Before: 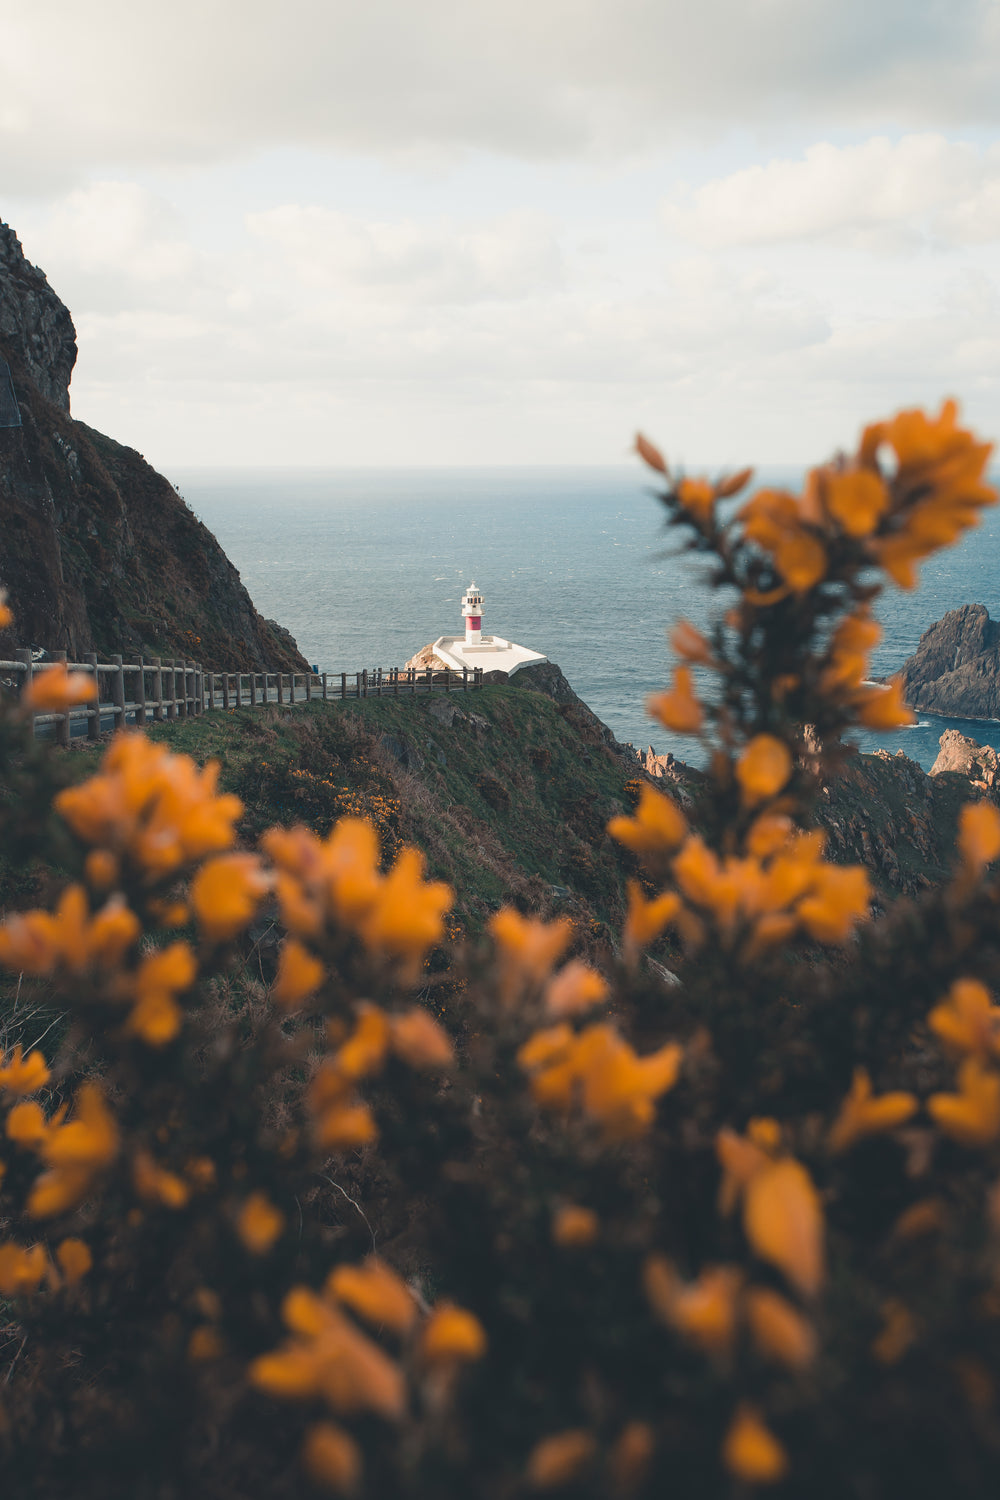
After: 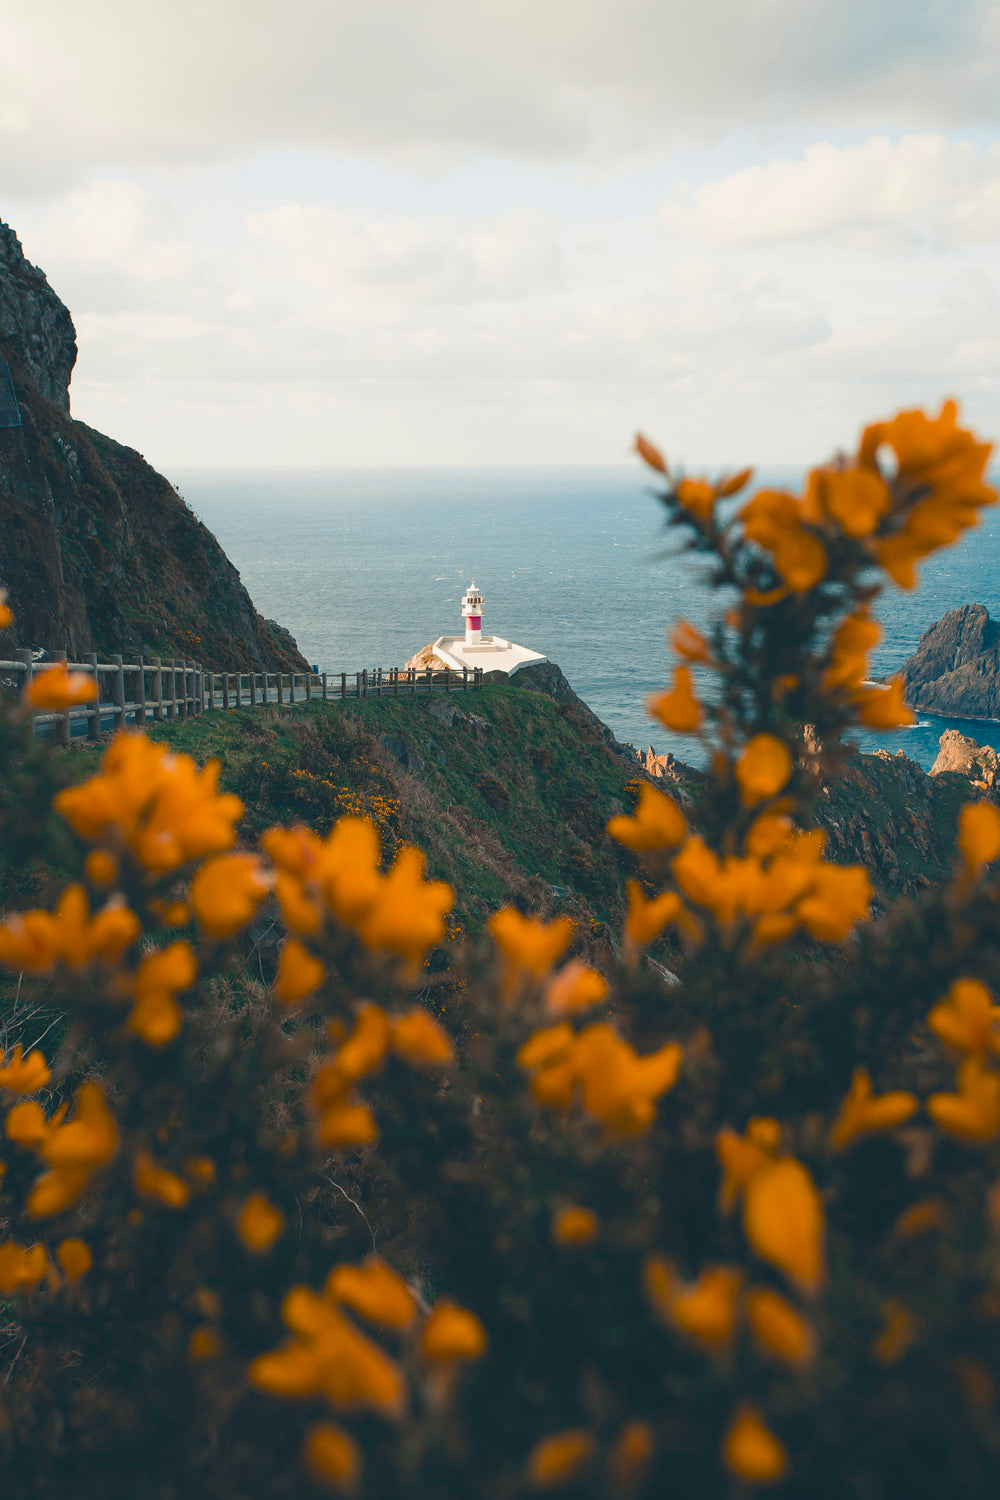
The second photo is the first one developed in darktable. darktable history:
color balance rgb: shadows lift › chroma 2.06%, shadows lift › hue 186.17°, perceptual saturation grading › global saturation 36.424%, perceptual saturation grading › shadows 35.752%
